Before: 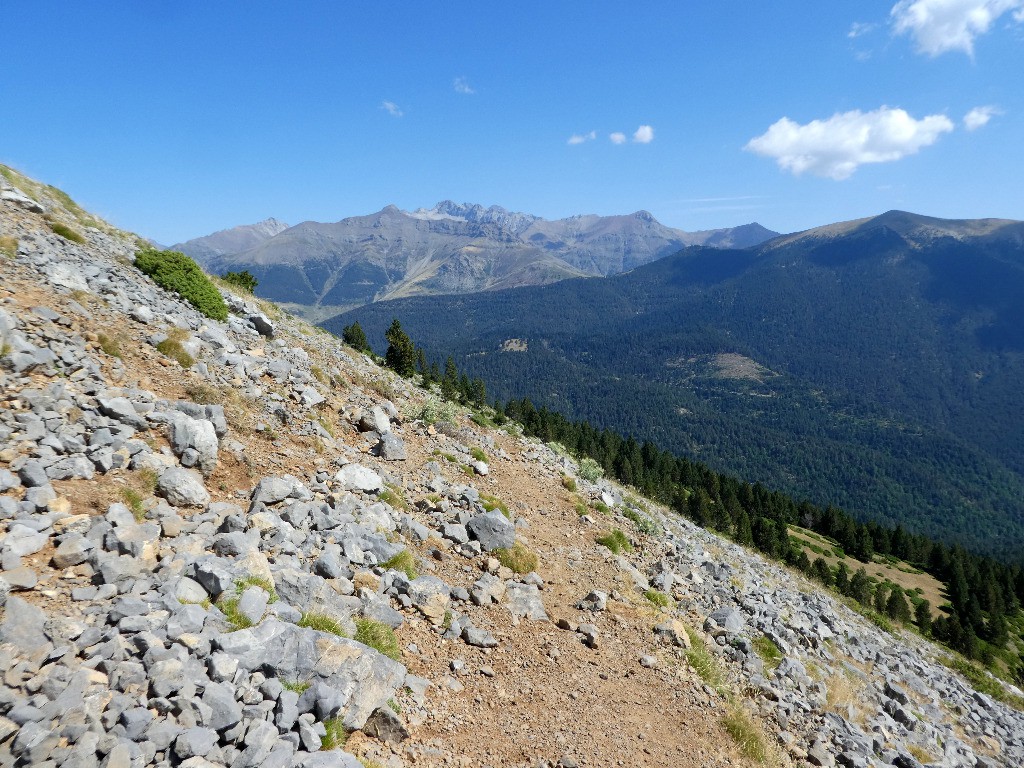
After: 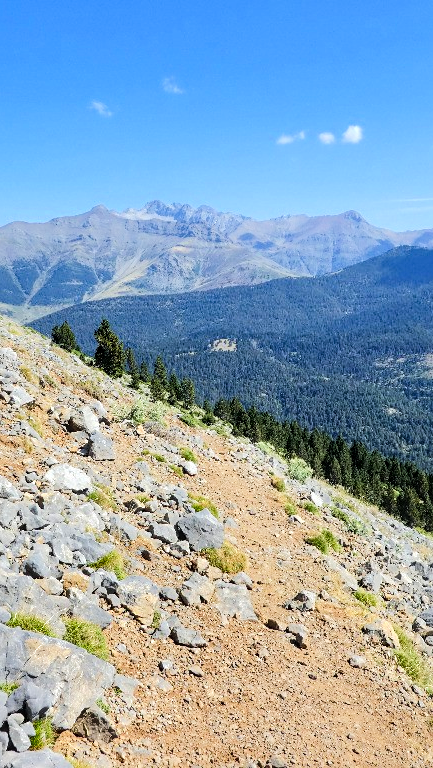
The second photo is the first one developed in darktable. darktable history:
crop: left 28.444%, right 29.225%
local contrast: on, module defaults
sharpen: amount 0.202
tone equalizer: -7 EV 0.152 EV, -6 EV 0.616 EV, -5 EV 1.12 EV, -4 EV 1.33 EV, -3 EV 1.17 EV, -2 EV 0.6 EV, -1 EV 0.151 EV, edges refinement/feathering 500, mask exposure compensation -1.57 EV, preserve details no
shadows and highlights: shadows 5.95, soften with gaussian
